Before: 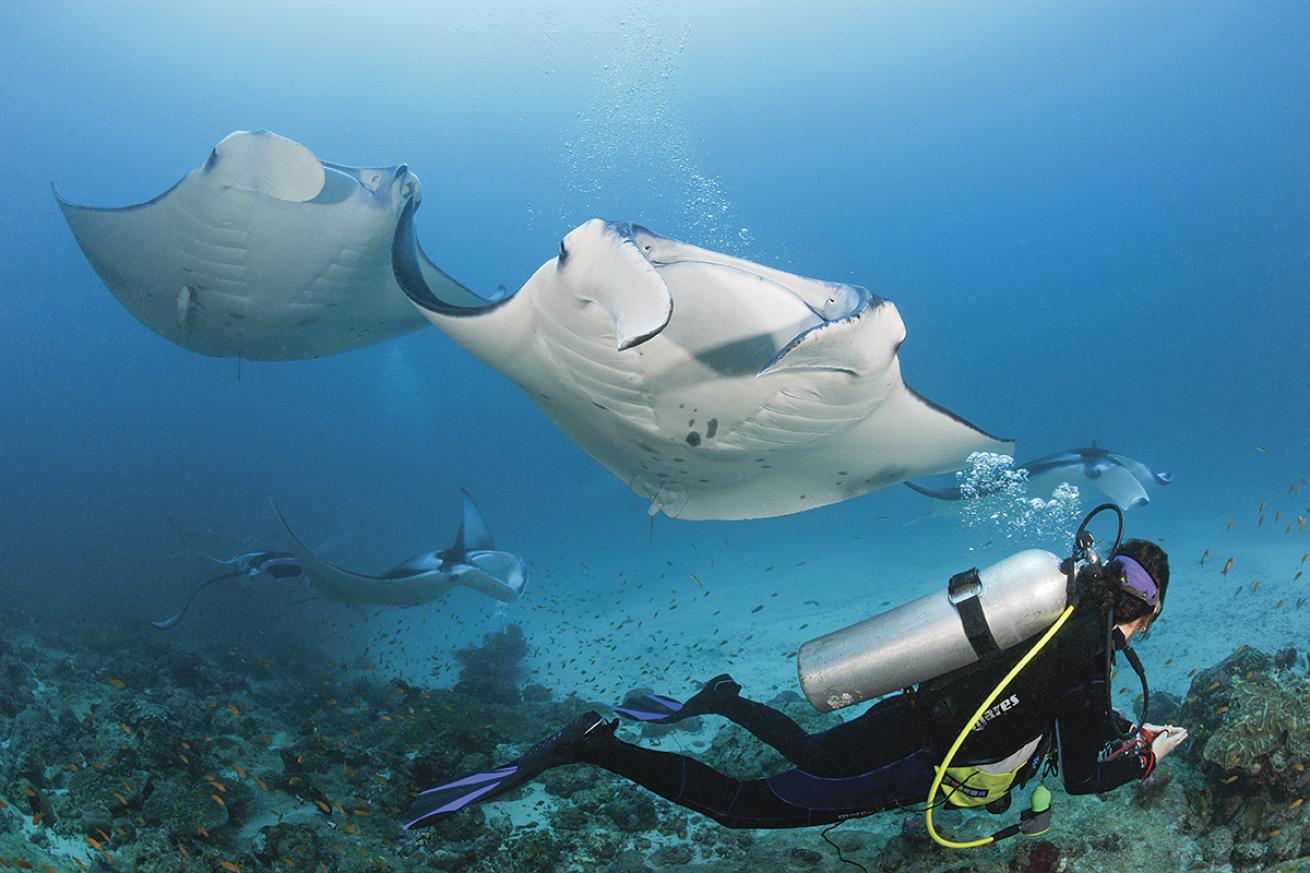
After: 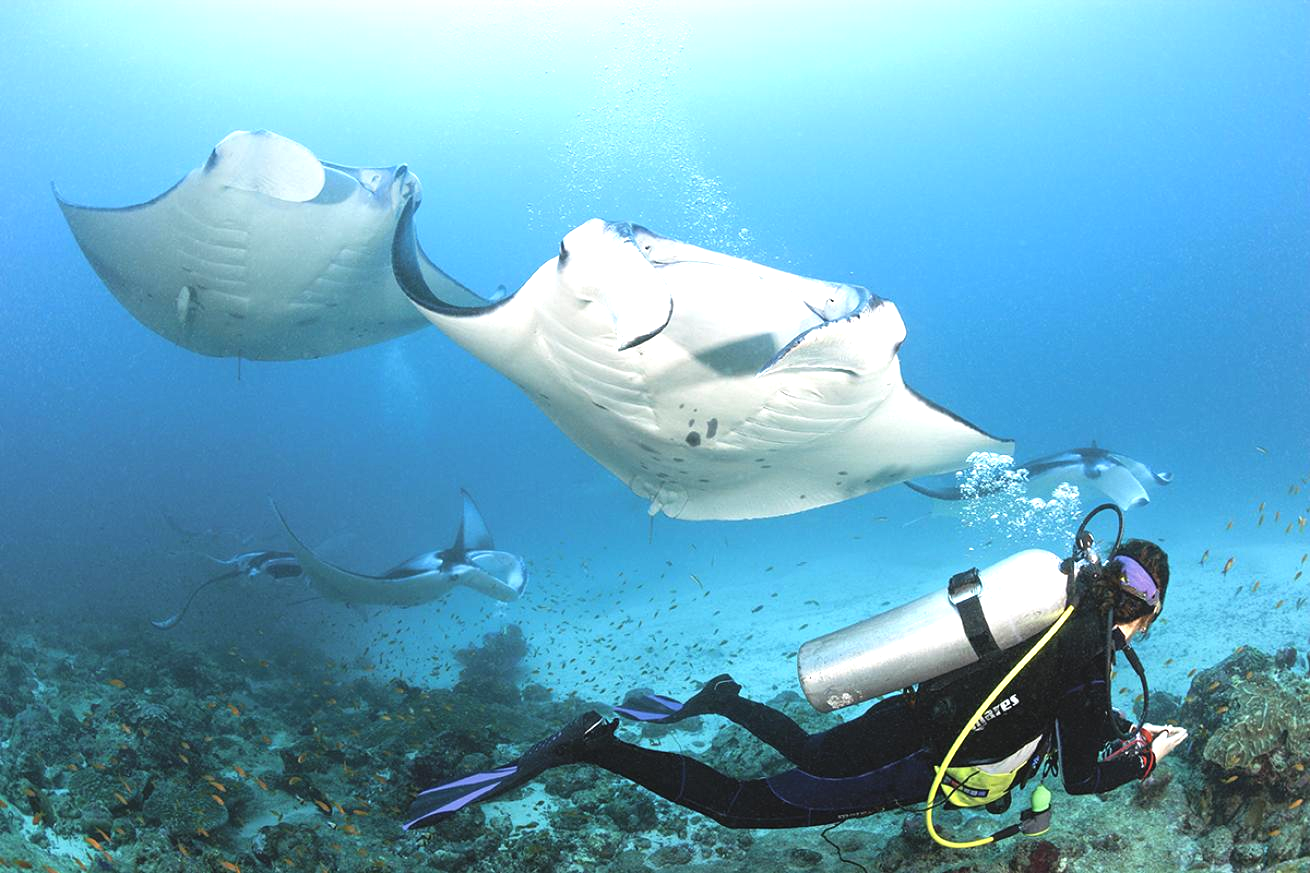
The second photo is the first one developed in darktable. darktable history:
tone equalizer: -8 EV -0.442 EV, -7 EV -0.358 EV, -6 EV -0.299 EV, -5 EV -0.188 EV, -3 EV 0.188 EV, -2 EV 0.338 EV, -1 EV 0.412 EV, +0 EV 0.429 EV
exposure: black level correction -0.002, exposure 0.547 EV, compensate highlight preservation false
